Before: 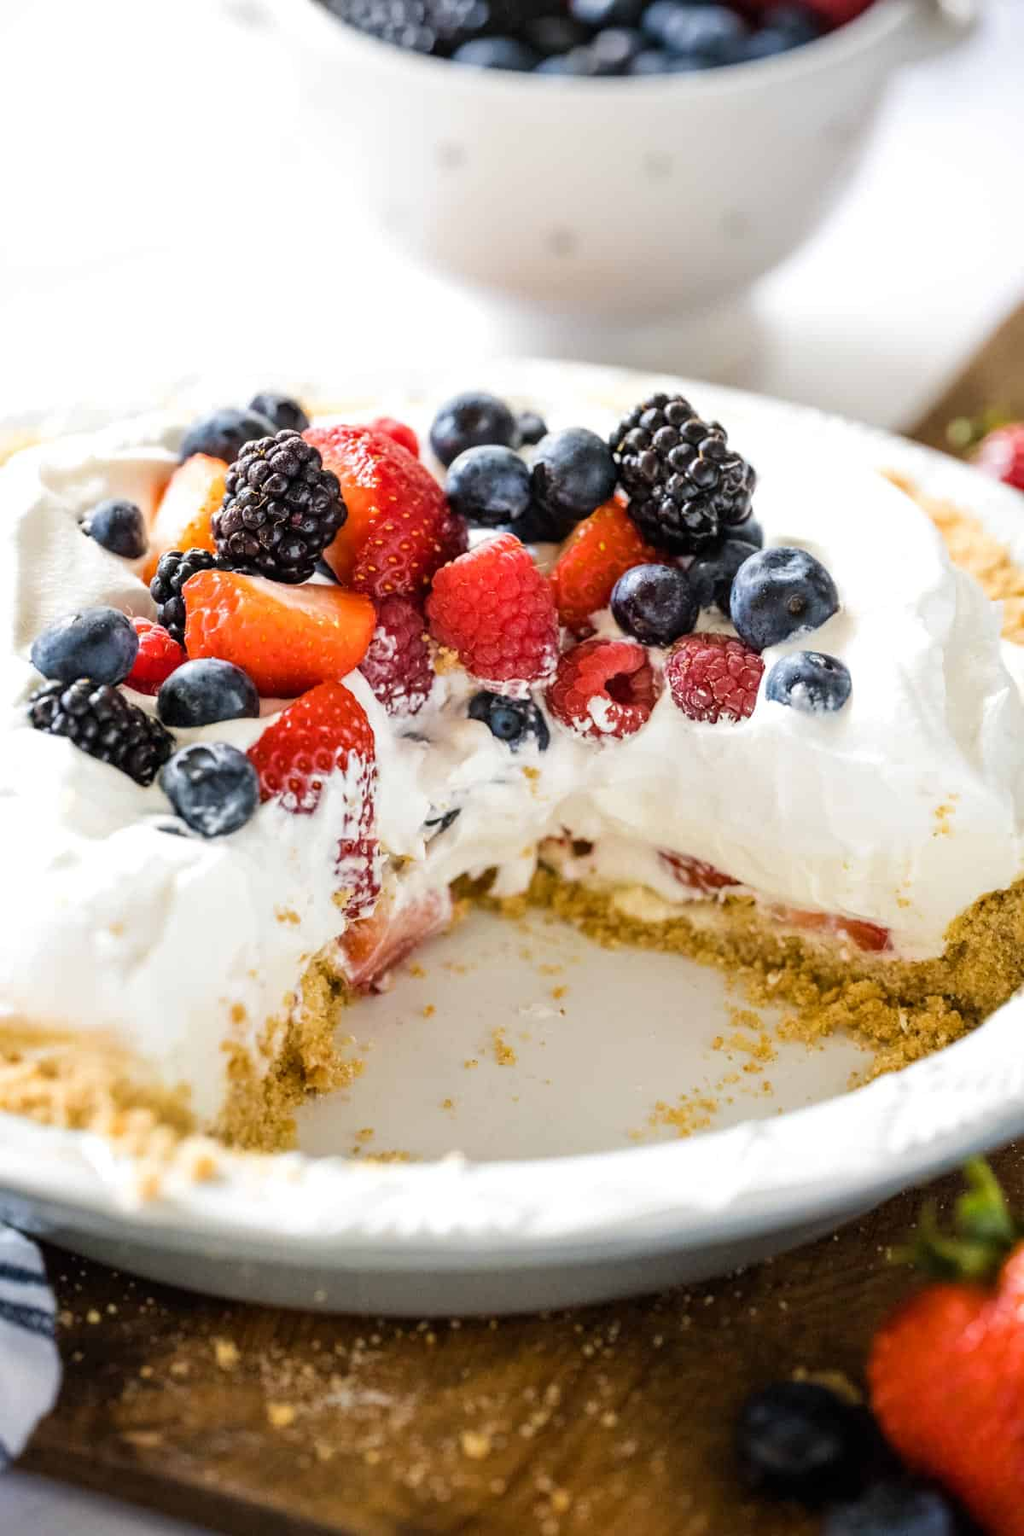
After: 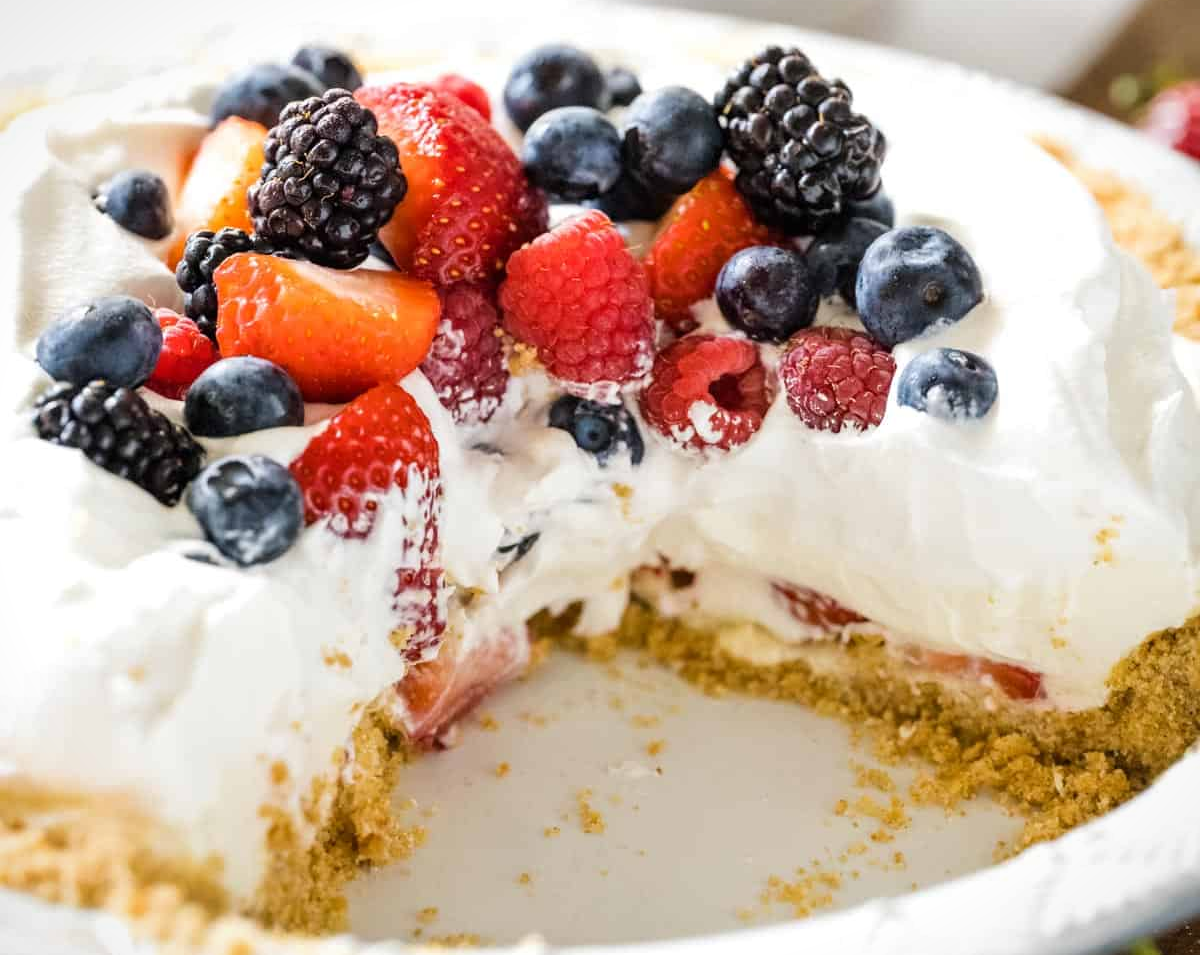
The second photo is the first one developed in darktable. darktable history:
crop and rotate: top 23.084%, bottom 23.817%
vignetting: fall-off start 100.36%, fall-off radius 71.91%, brightness -0.316, saturation -0.065, width/height ratio 1.178
